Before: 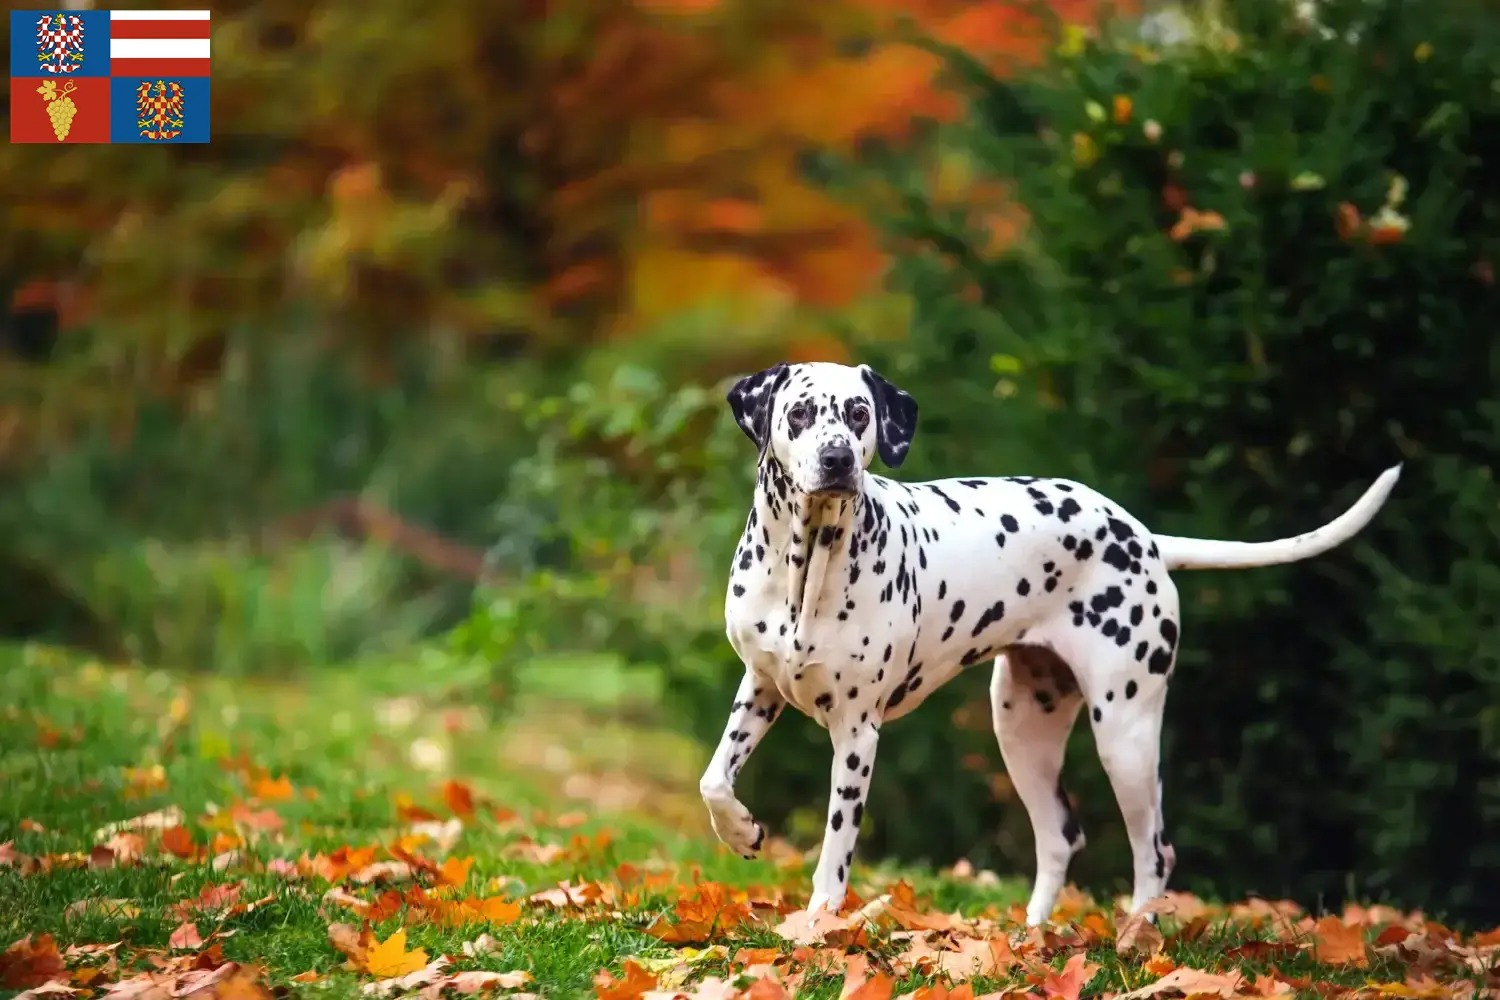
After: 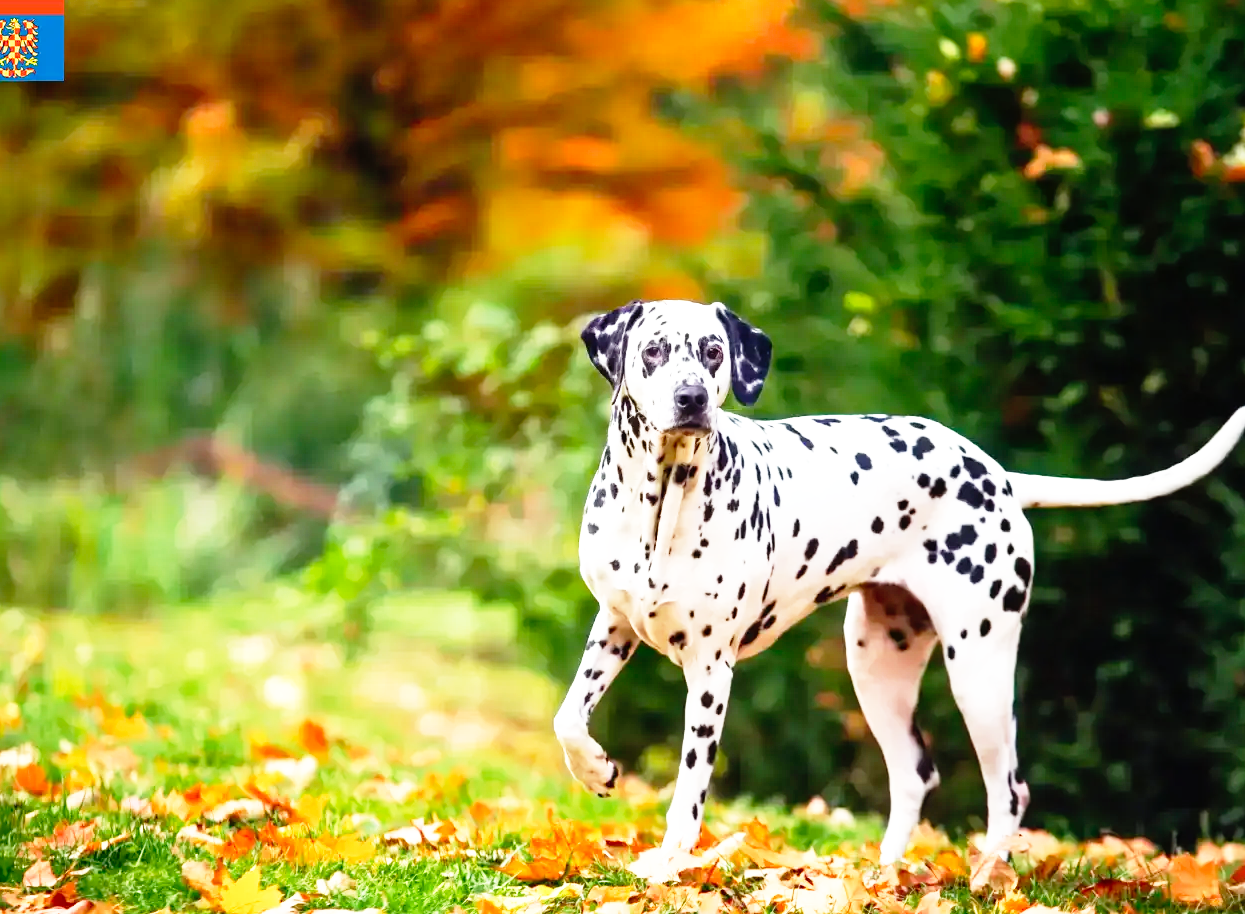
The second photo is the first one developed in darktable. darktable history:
base curve: curves: ch0 [(0, 0) (0.012, 0.01) (0.073, 0.168) (0.31, 0.711) (0.645, 0.957) (1, 1)], preserve colors none
crop: left 9.771%, top 6.296%, right 7.196%, bottom 2.212%
exposure: exposure 0.204 EV, compensate exposure bias true, compensate highlight preservation false
